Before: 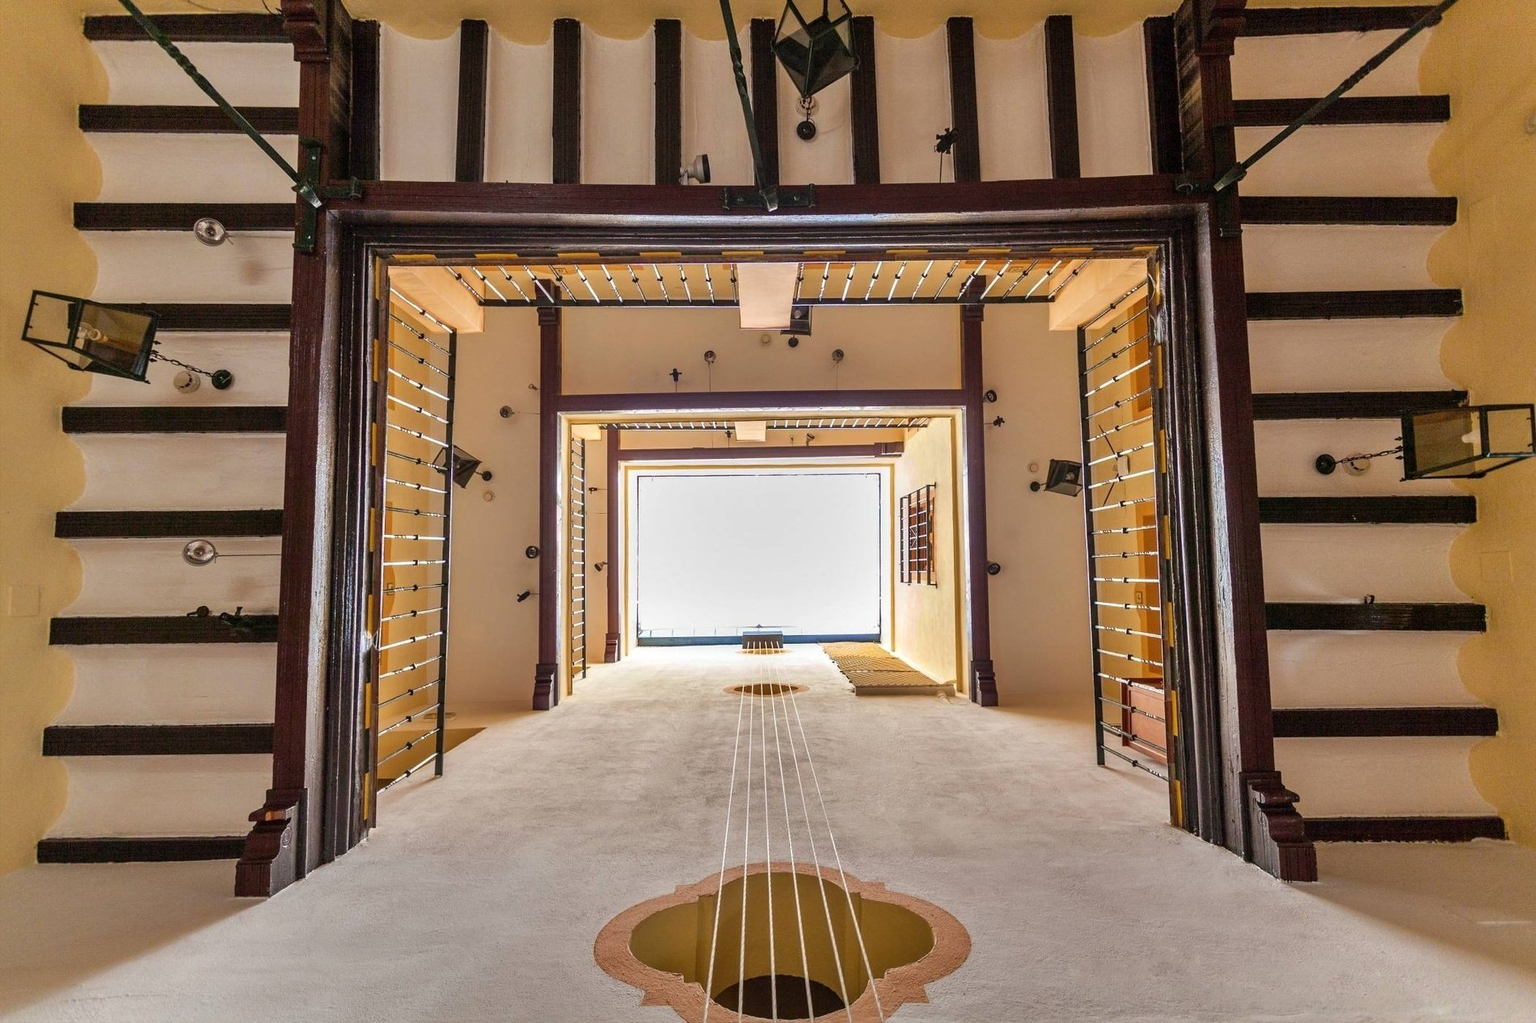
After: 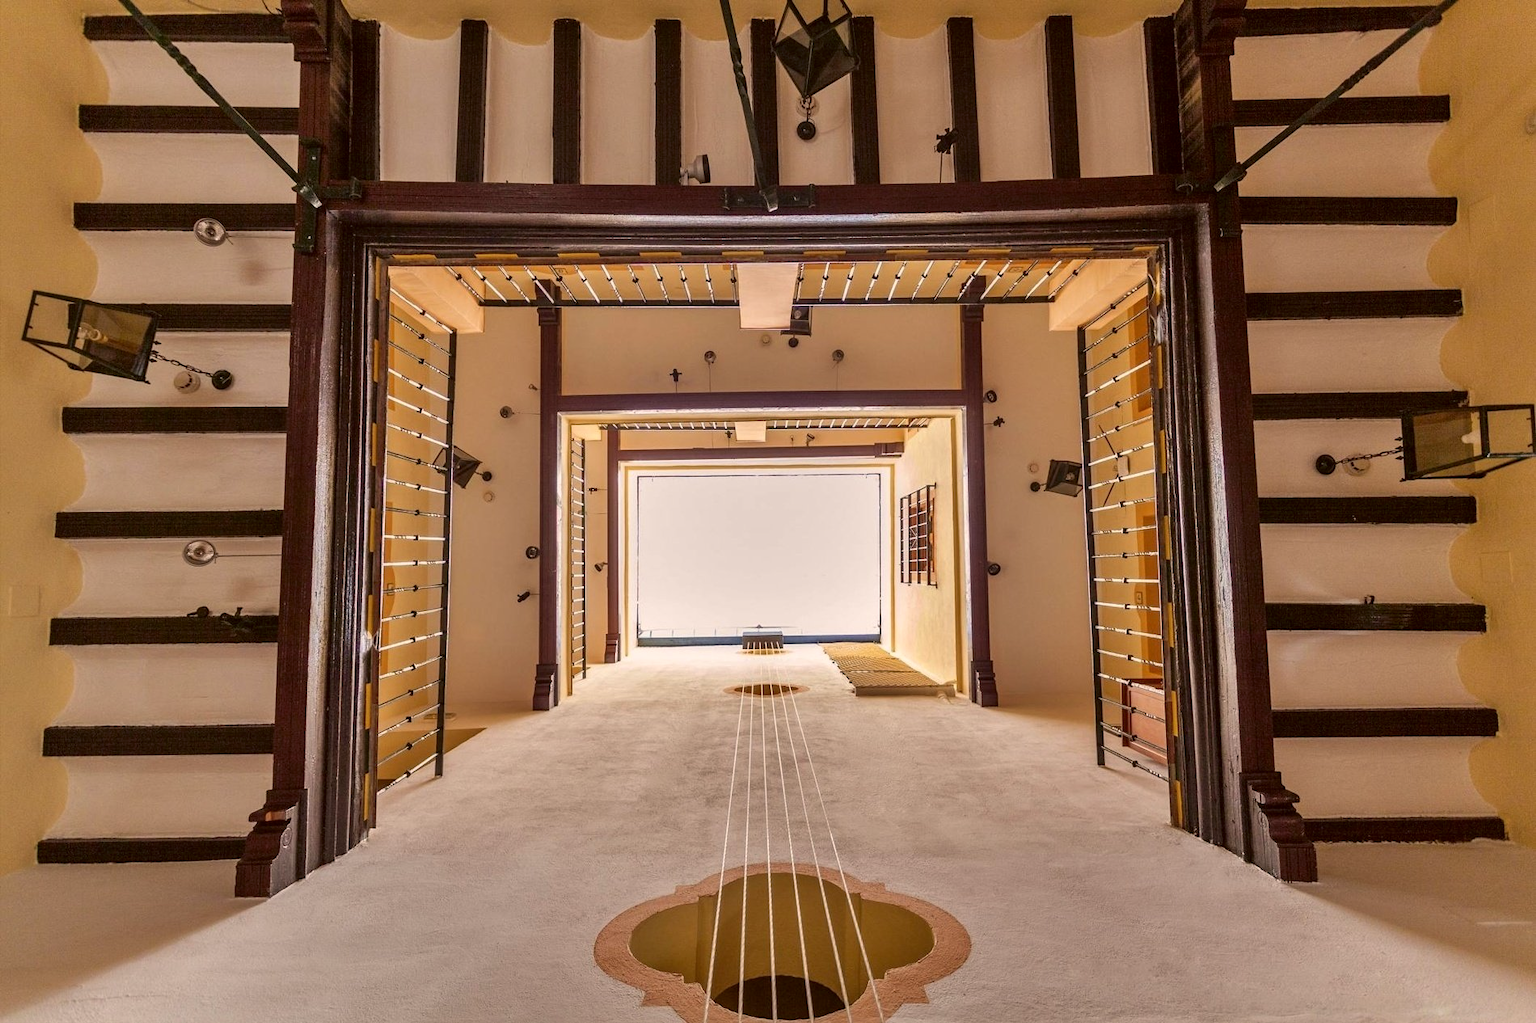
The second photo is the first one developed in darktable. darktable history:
white balance: emerald 1
exposure: exposure -0.116 EV, compensate exposure bias true, compensate highlight preservation false
color correction: highlights a* 6.27, highlights b* 8.19, shadows a* 5.94, shadows b* 7.23, saturation 0.9
